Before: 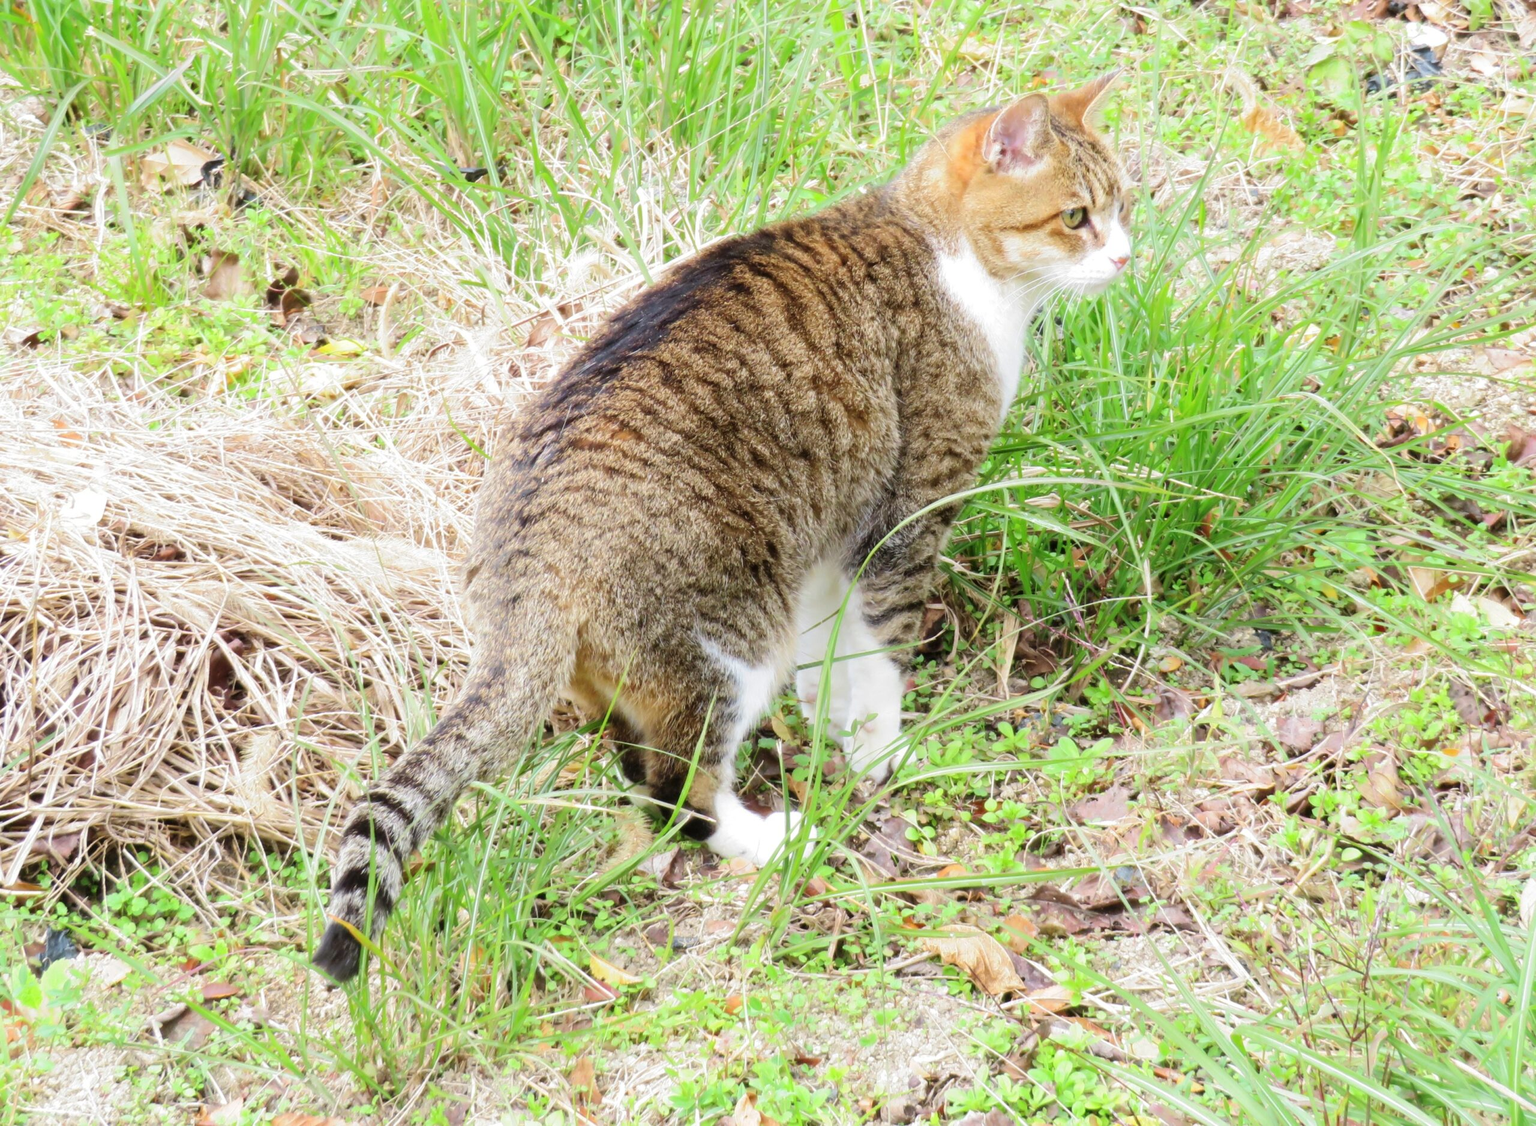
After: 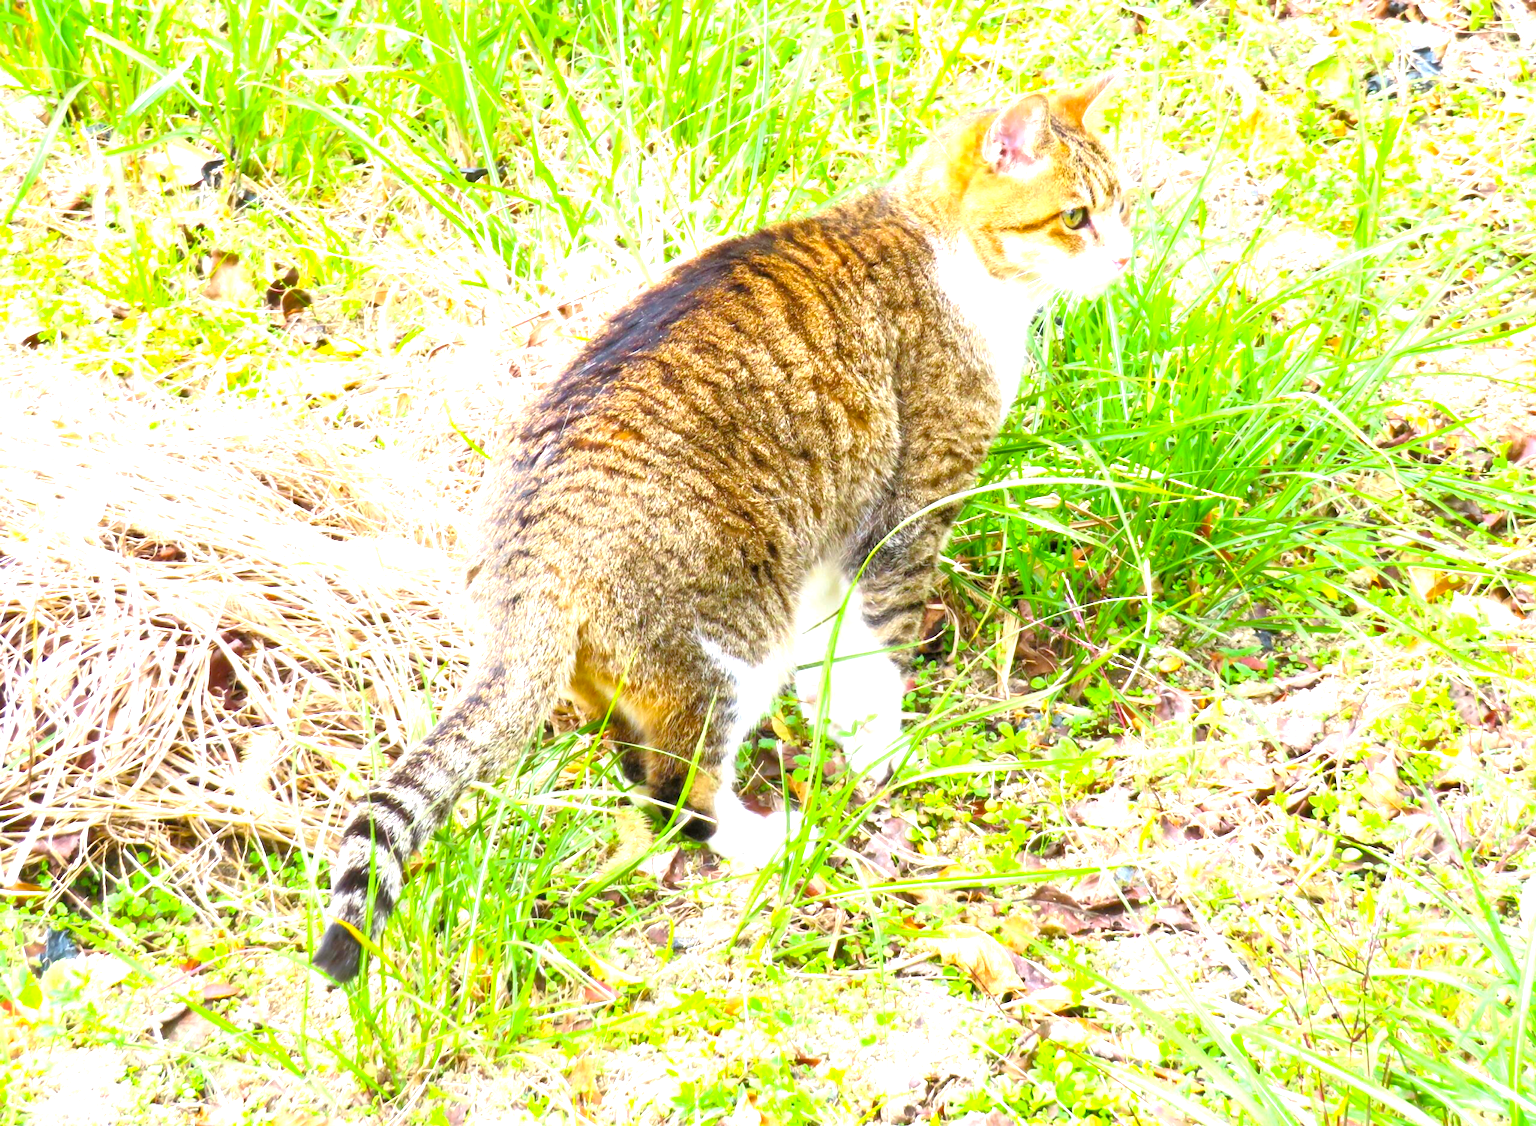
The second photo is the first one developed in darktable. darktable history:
tone equalizer: -7 EV 0.155 EV, -6 EV 0.601 EV, -5 EV 1.19 EV, -4 EV 1.34 EV, -3 EV 1.12 EV, -2 EV 0.6 EV, -1 EV 0.164 EV
color balance rgb: shadows lift › chroma 0.941%, shadows lift › hue 114.81°, linear chroma grading › global chroma 14.865%, perceptual saturation grading › global saturation 25.728%, perceptual brilliance grading › global brilliance 12.349%, perceptual brilliance grading › highlights 15.002%
